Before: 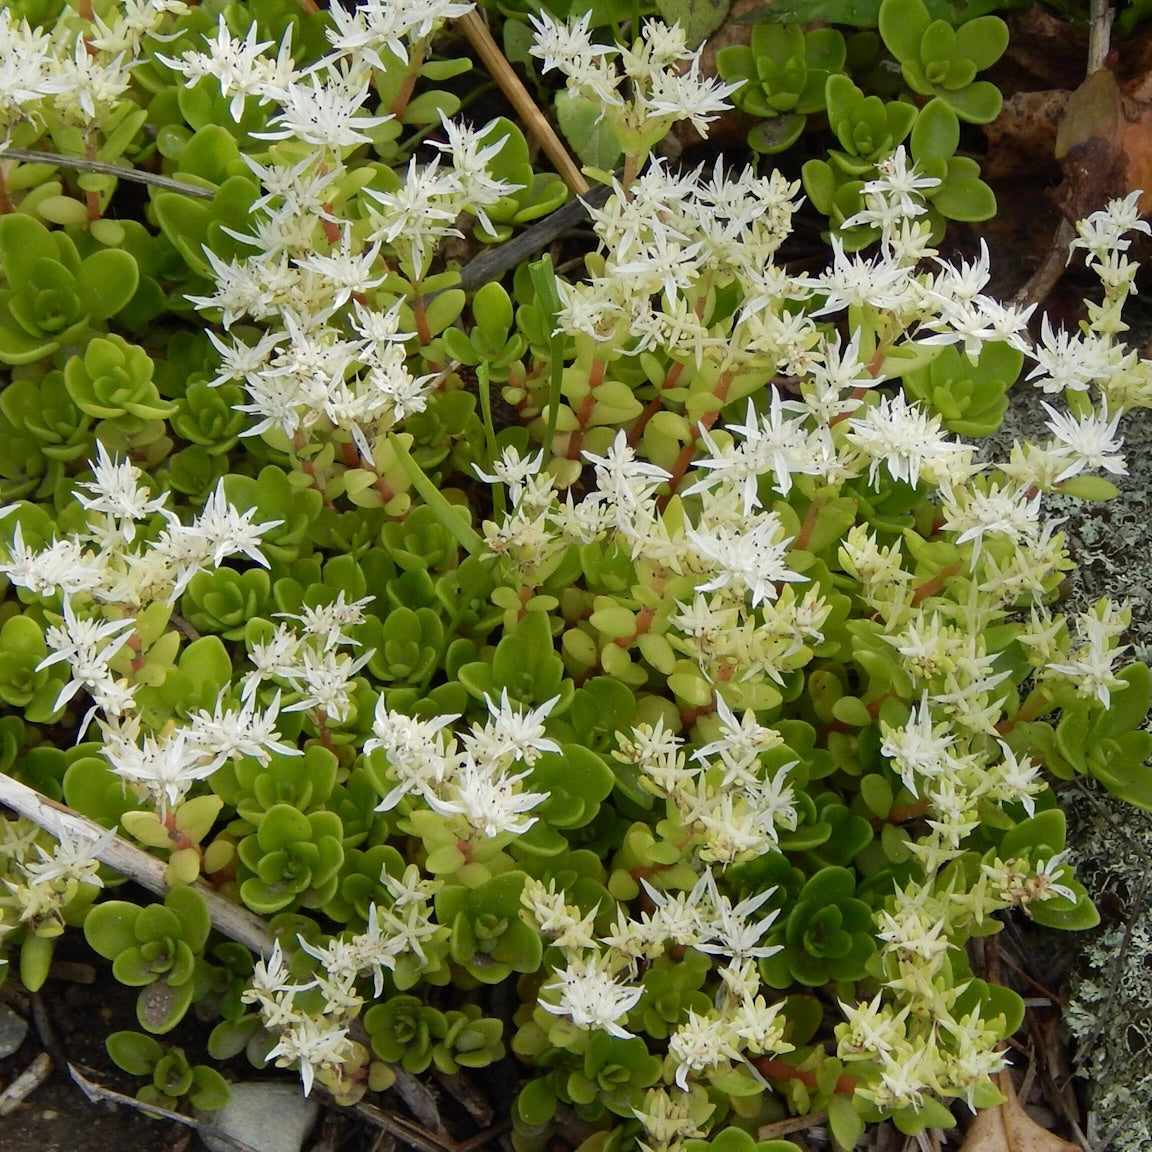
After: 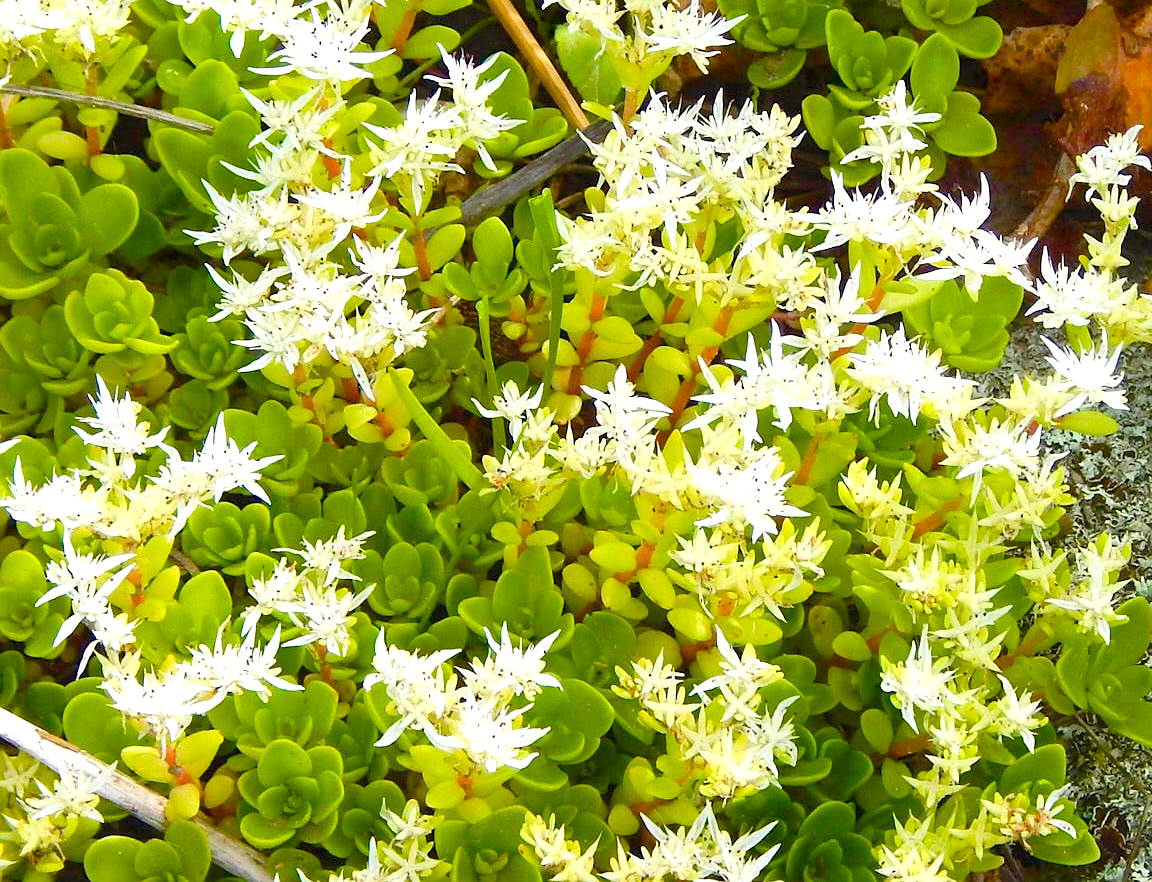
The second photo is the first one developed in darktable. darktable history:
color balance rgb: linear chroma grading › global chroma 42.496%, perceptual saturation grading › global saturation 20%, perceptual saturation grading › highlights -25.871%, perceptual saturation grading › shadows 49.494%, contrast -10.538%
crop: top 5.645%, bottom 17.733%
exposure: black level correction 0, exposure 1.2 EV, compensate highlight preservation false
sharpen: radius 1.018, threshold 0.964
